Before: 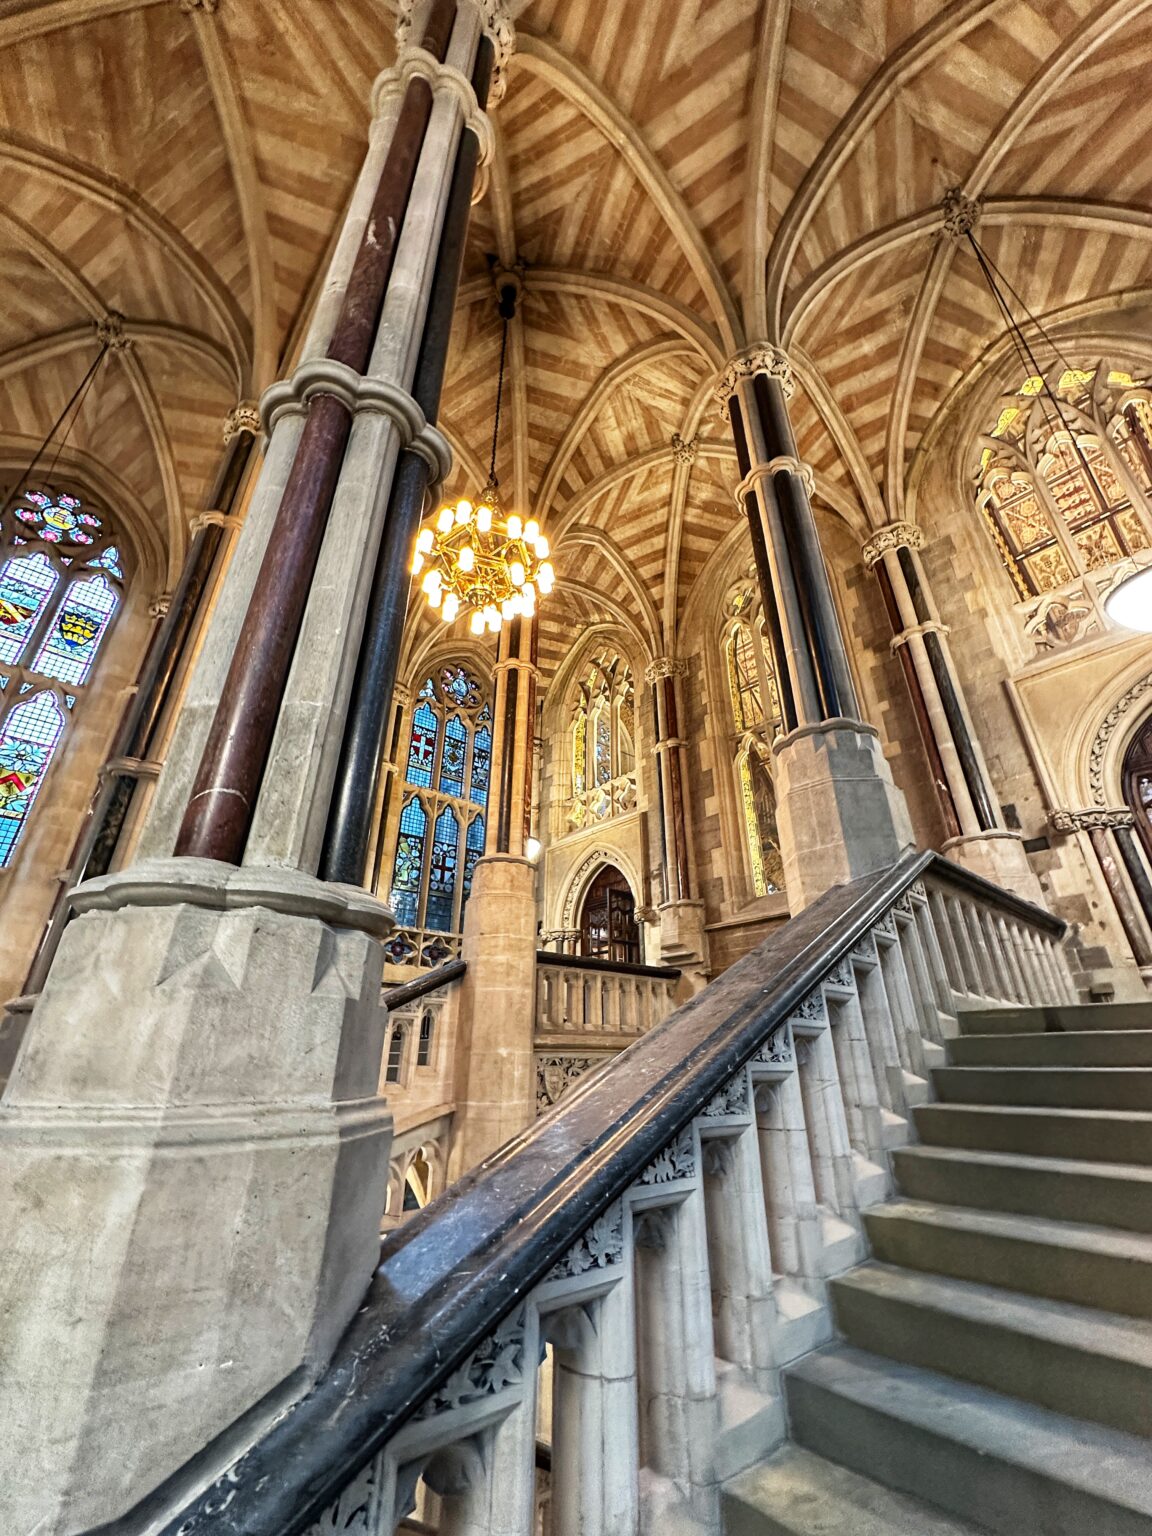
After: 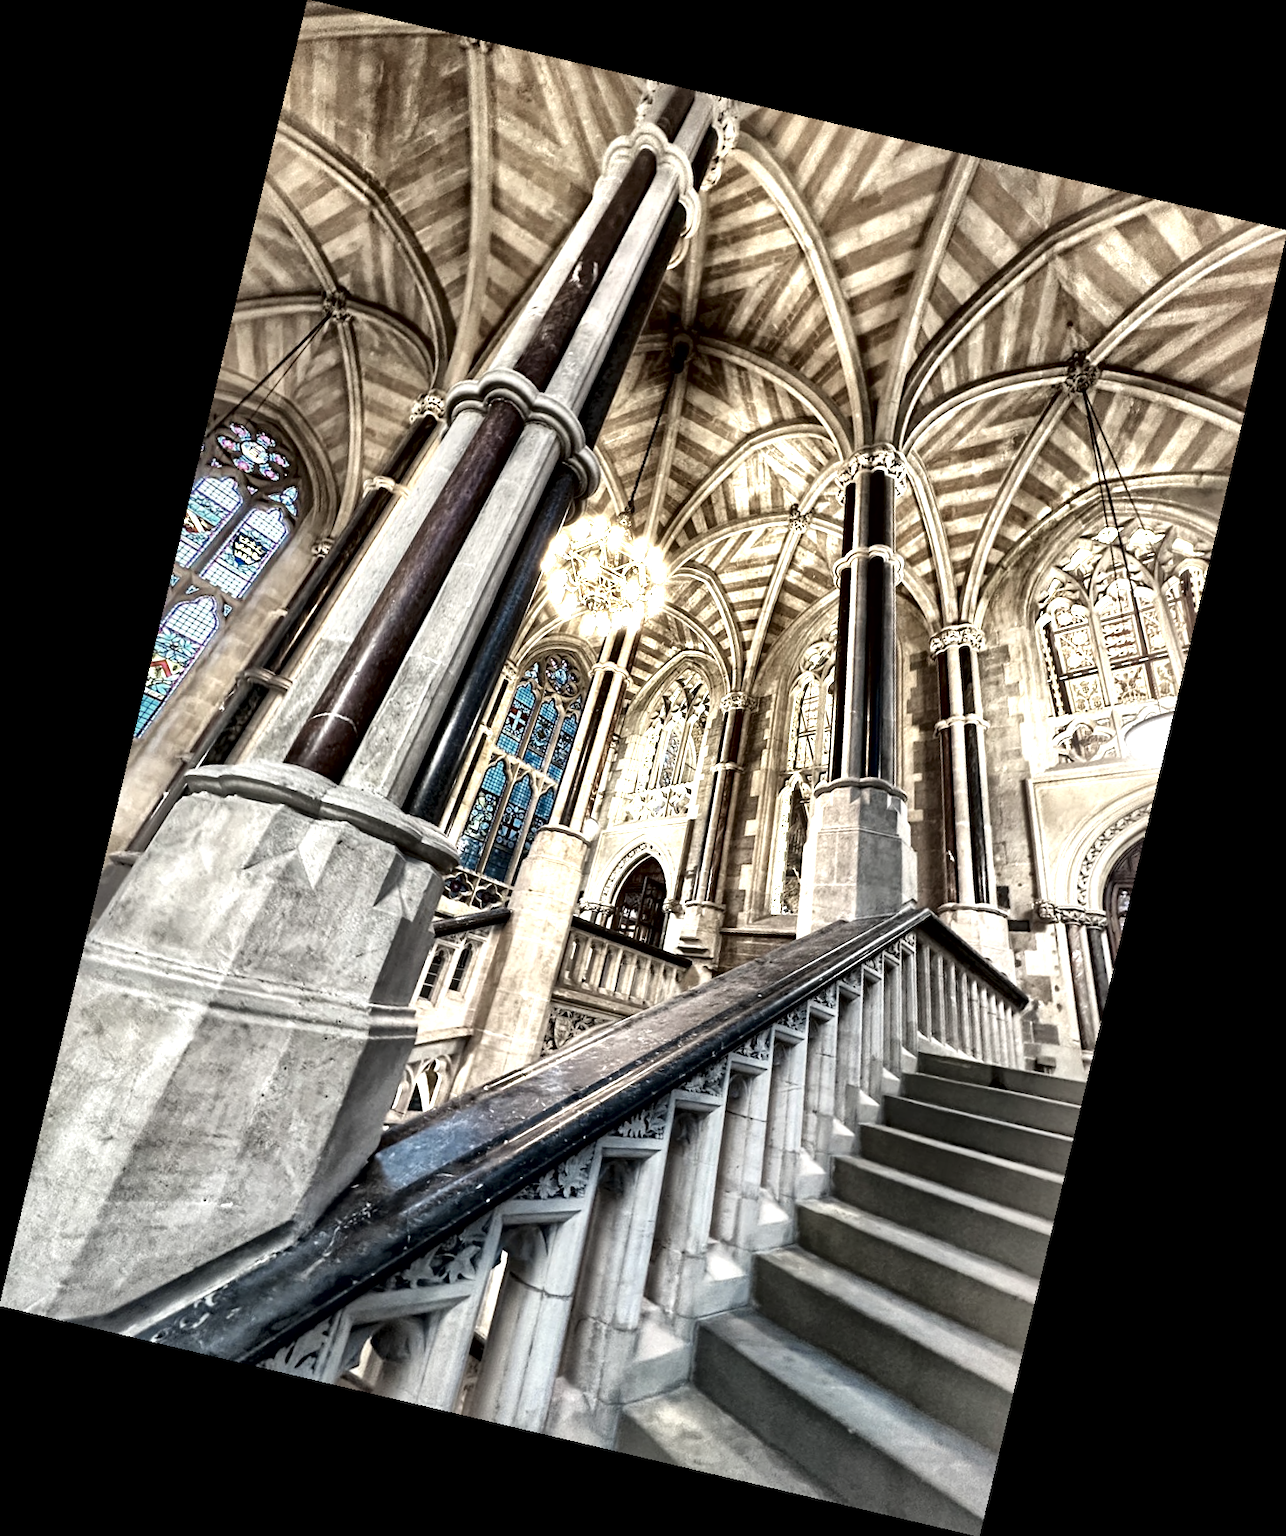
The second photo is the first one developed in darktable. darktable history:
color zones: curves: ch0 [(0.25, 0.667) (0.758, 0.368)]; ch1 [(0.215, 0.245) (0.761, 0.373)]; ch2 [(0.247, 0.554) (0.761, 0.436)]
rotate and perspective: rotation 13.27°, automatic cropping off
local contrast: mode bilateral grid, contrast 44, coarseness 69, detail 214%, midtone range 0.2
